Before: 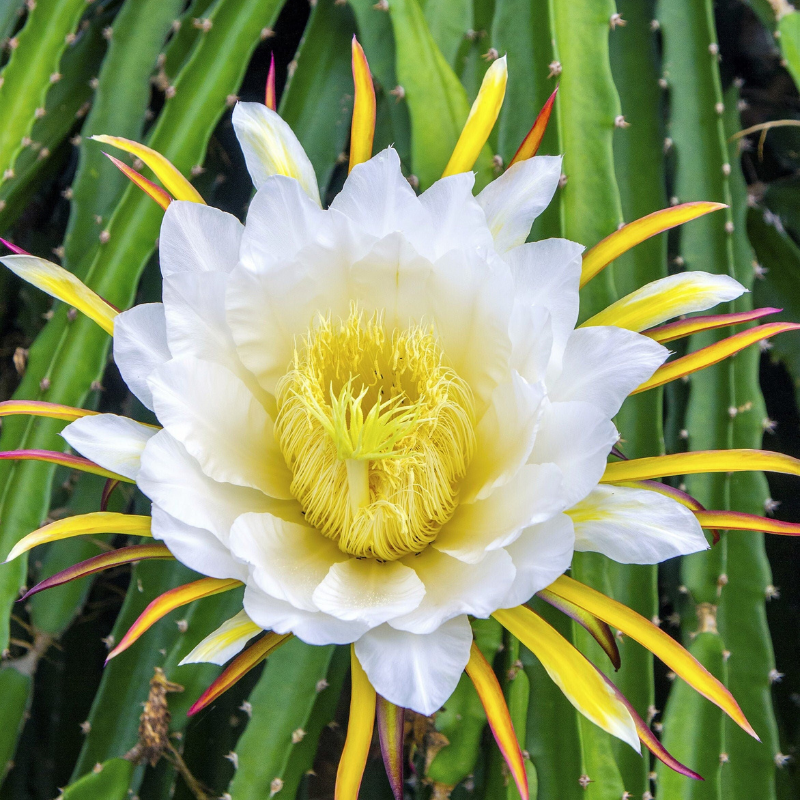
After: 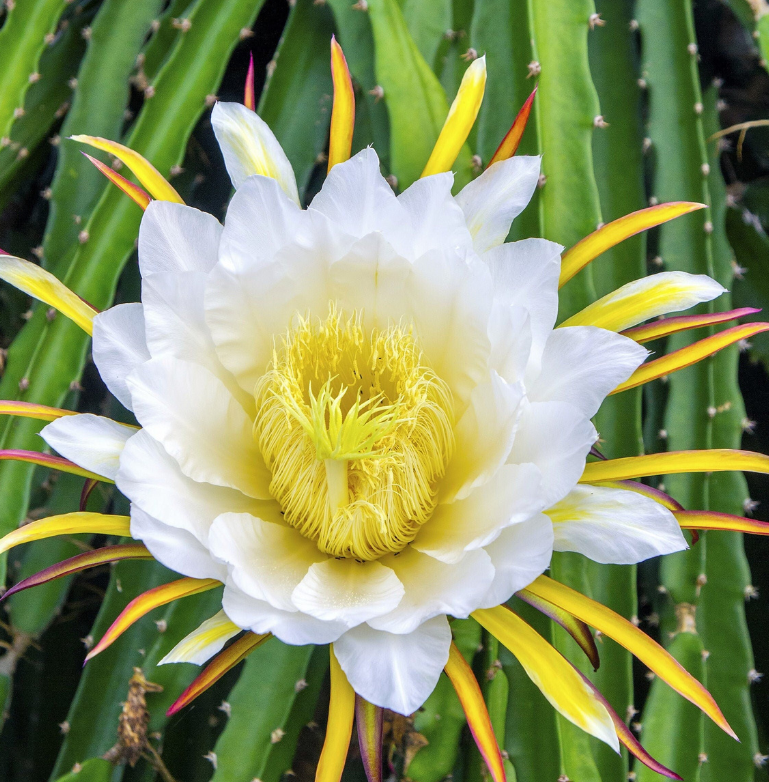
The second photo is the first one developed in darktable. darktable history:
crop and rotate: left 2.651%, right 1.162%, bottom 2.203%
